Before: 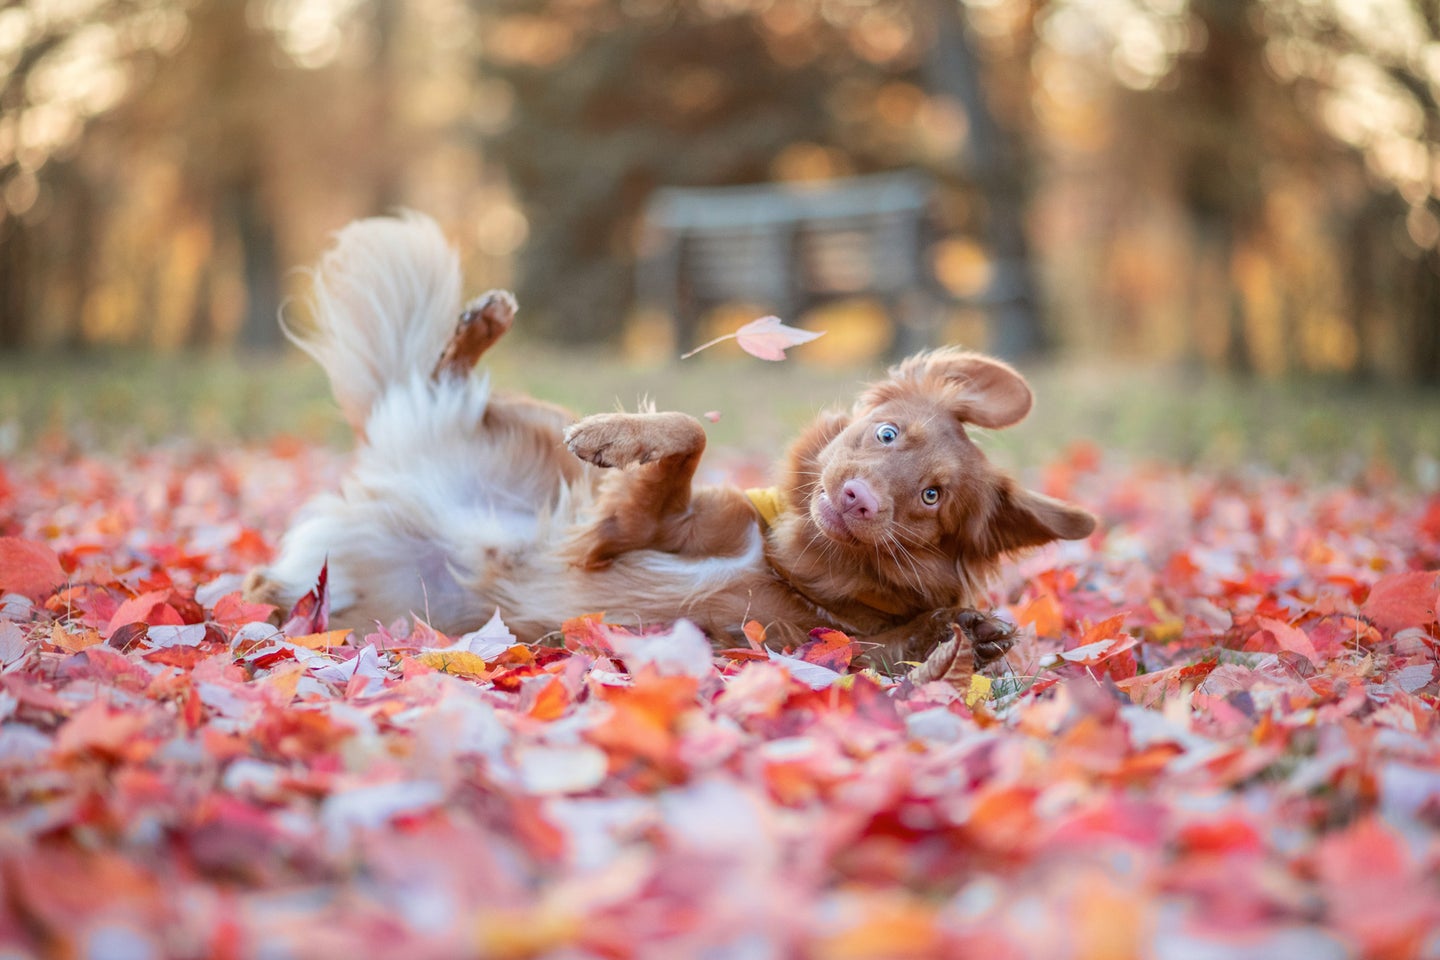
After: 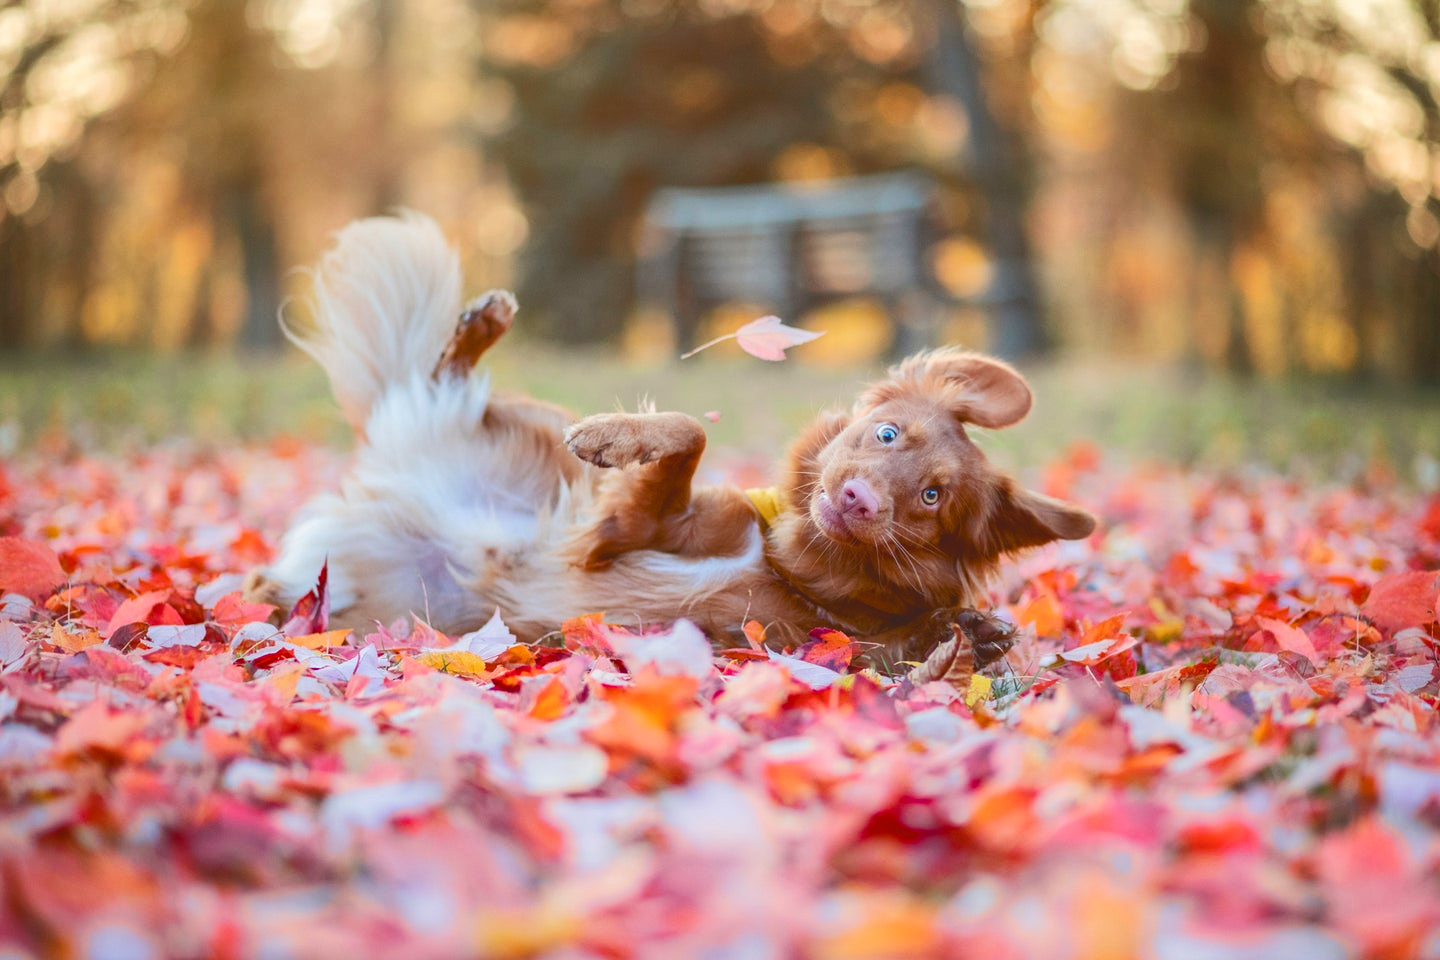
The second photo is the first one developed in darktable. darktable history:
tone curve: curves: ch0 [(0, 0) (0.003, 0.156) (0.011, 0.156) (0.025, 0.157) (0.044, 0.164) (0.069, 0.172) (0.1, 0.181) (0.136, 0.191) (0.177, 0.214) (0.224, 0.245) (0.277, 0.285) (0.335, 0.333) (0.399, 0.387) (0.468, 0.471) (0.543, 0.556) (0.623, 0.648) (0.709, 0.734) (0.801, 0.809) (0.898, 0.891) (1, 1)], color space Lab, independent channels, preserve colors none
color balance rgb: linear chroma grading › global chroma 20.23%, perceptual saturation grading › global saturation -1.949%, perceptual saturation grading › highlights -7.725%, perceptual saturation grading › mid-tones 8.201%, perceptual saturation grading › shadows 4.721%, global vibrance 20%
